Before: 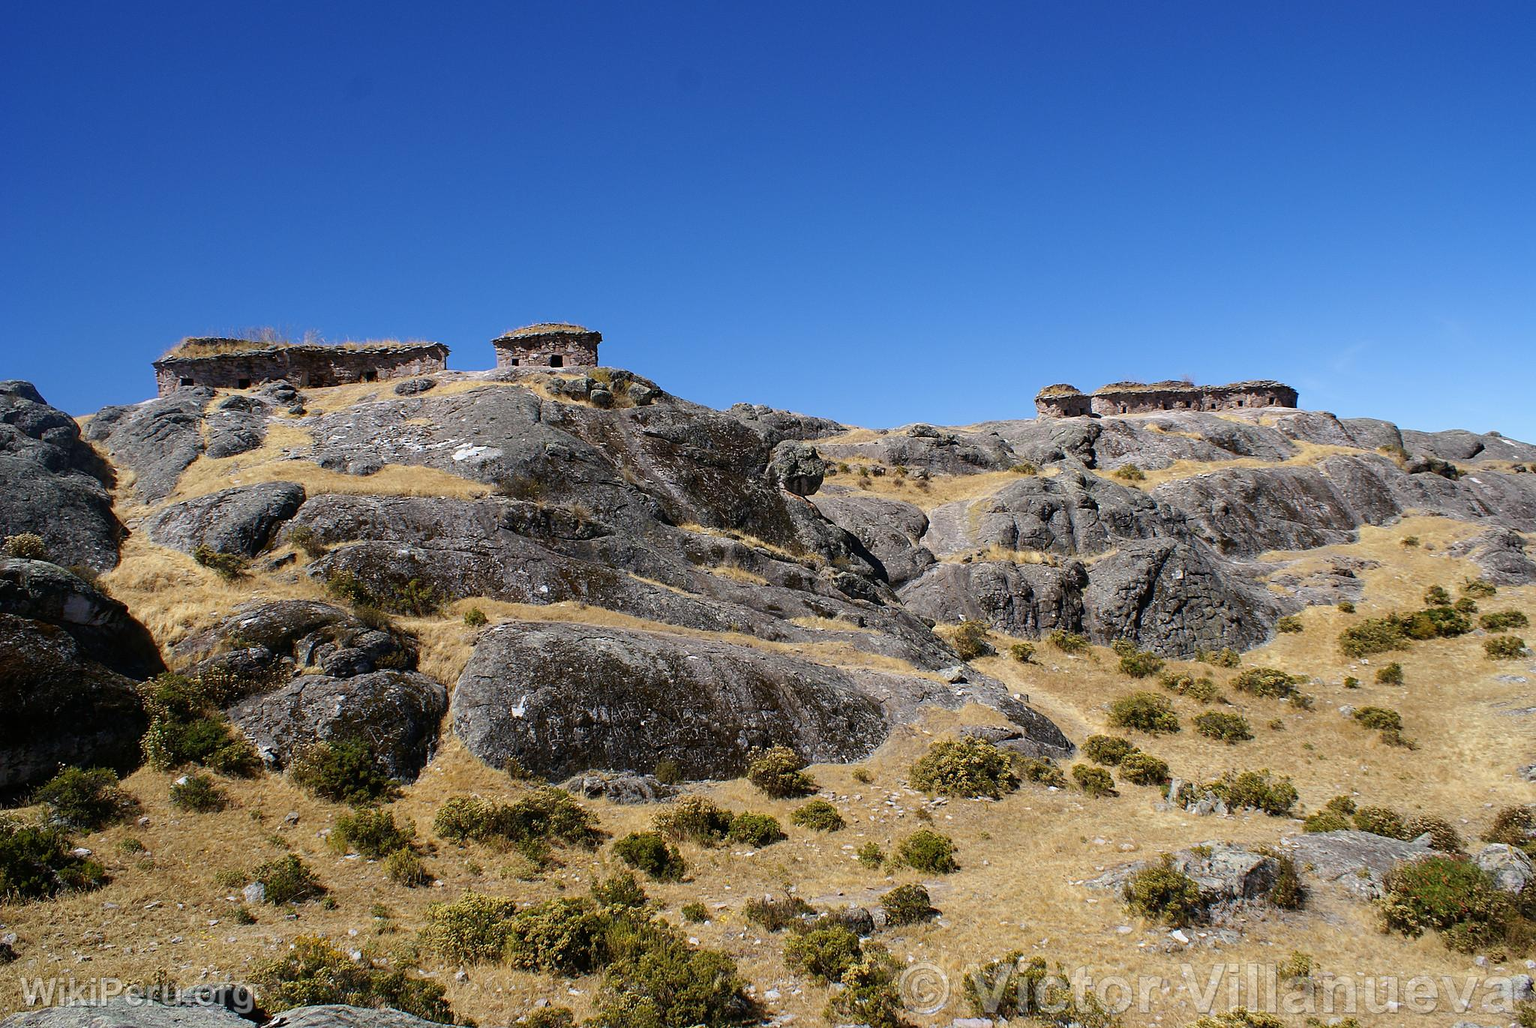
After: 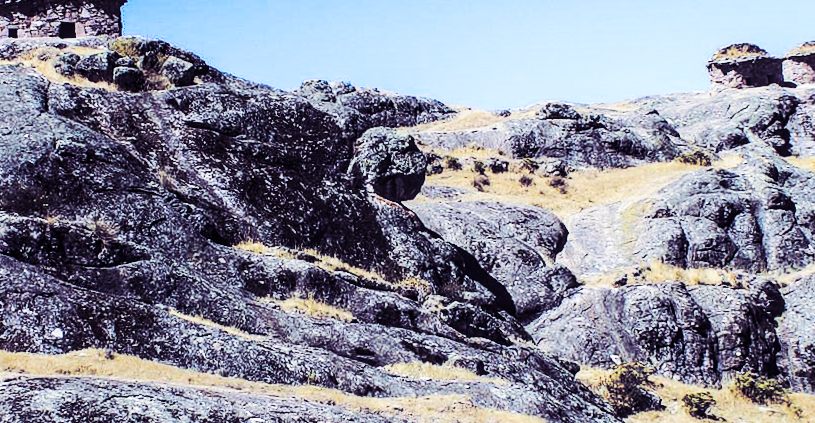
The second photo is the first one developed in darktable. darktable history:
crop: left 31.751%, top 32.172%, right 27.8%, bottom 35.83%
base curve: curves: ch0 [(0, 0) (0.032, 0.025) (0.121, 0.166) (0.206, 0.329) (0.605, 0.79) (1, 1)], preserve colors none
tone curve: curves: ch0 [(0, 0) (0.288, 0.201) (0.683, 0.793) (1, 1)], color space Lab, linked channels, preserve colors none
split-toning: shadows › hue 255.6°, shadows › saturation 0.66, highlights › hue 43.2°, highlights › saturation 0.68, balance -50.1
rotate and perspective: rotation -1.32°, lens shift (horizontal) -0.031, crop left 0.015, crop right 0.985, crop top 0.047, crop bottom 0.982
local contrast: on, module defaults
color calibration: illuminant as shot in camera, x 0.378, y 0.381, temperature 4093.13 K, saturation algorithm version 1 (2020)
